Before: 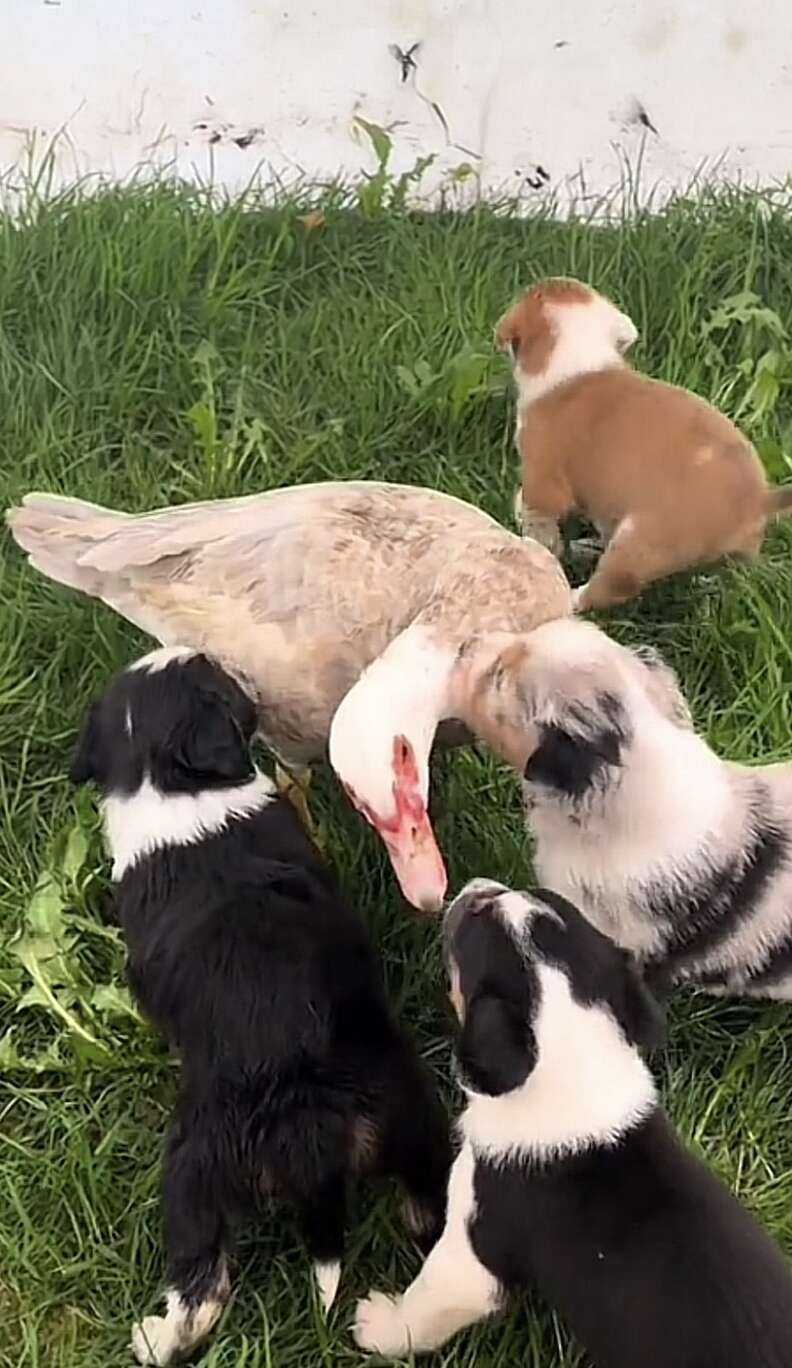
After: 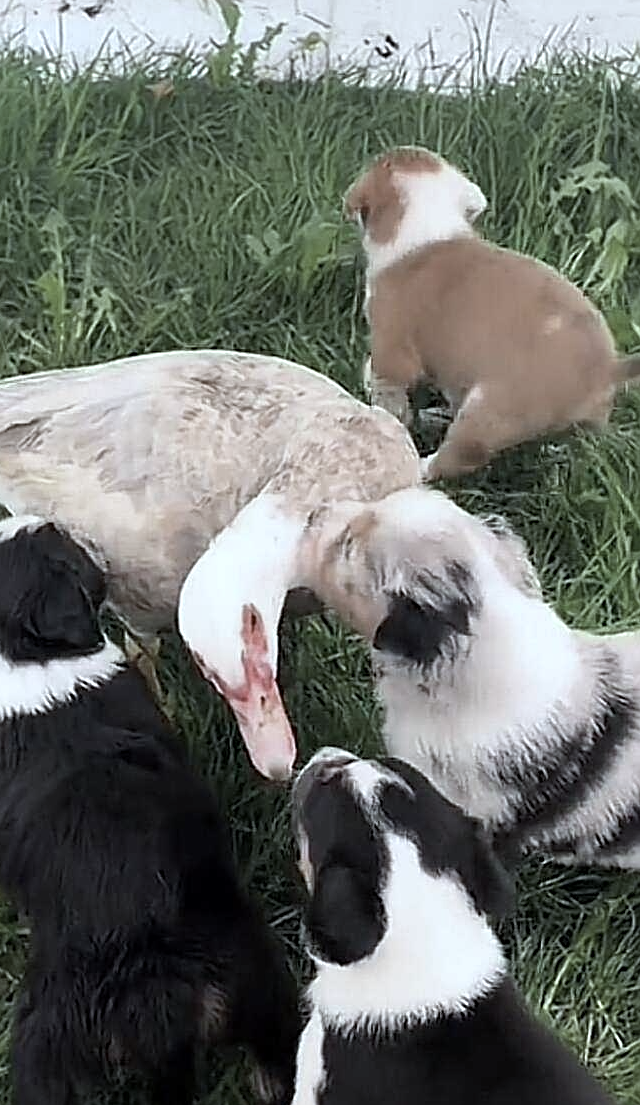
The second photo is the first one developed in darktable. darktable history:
color correction: saturation 0.57
crop: left 19.159%, top 9.58%, bottom 9.58%
color calibration: illuminant Planckian (black body), x 0.375, y 0.373, temperature 4117 K
sharpen: on, module defaults
